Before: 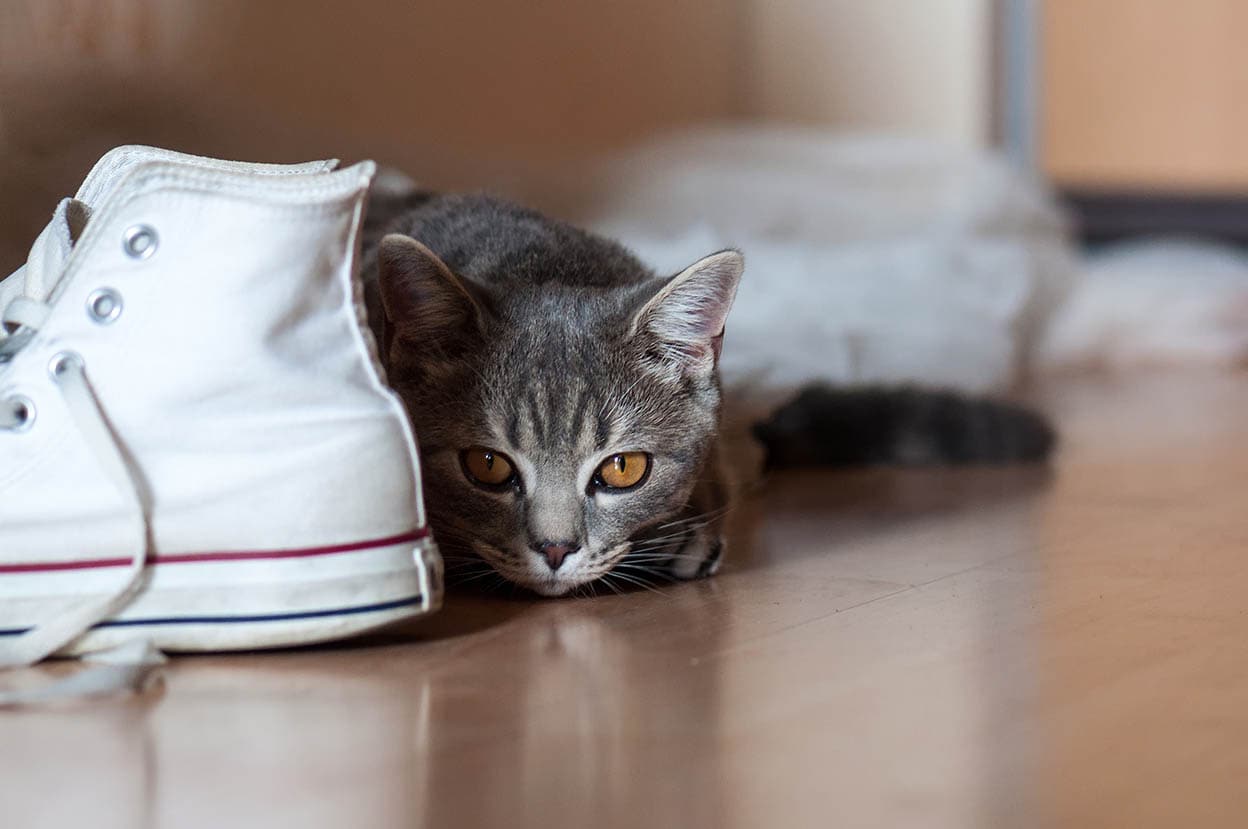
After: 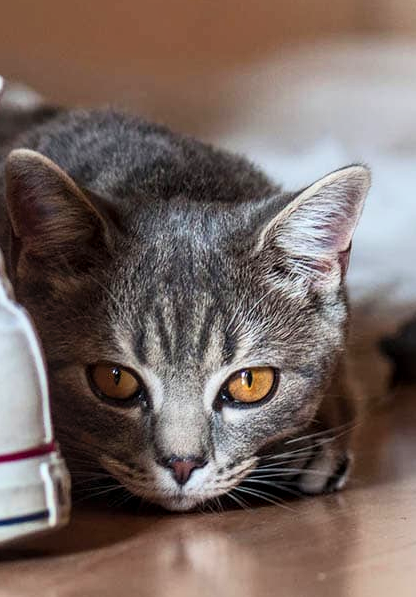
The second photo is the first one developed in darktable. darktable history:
crop and rotate: left 29.938%, top 10.367%, right 36.655%, bottom 17.499%
contrast brightness saturation: contrast 0.198, brightness 0.16, saturation 0.228
local contrast: on, module defaults
